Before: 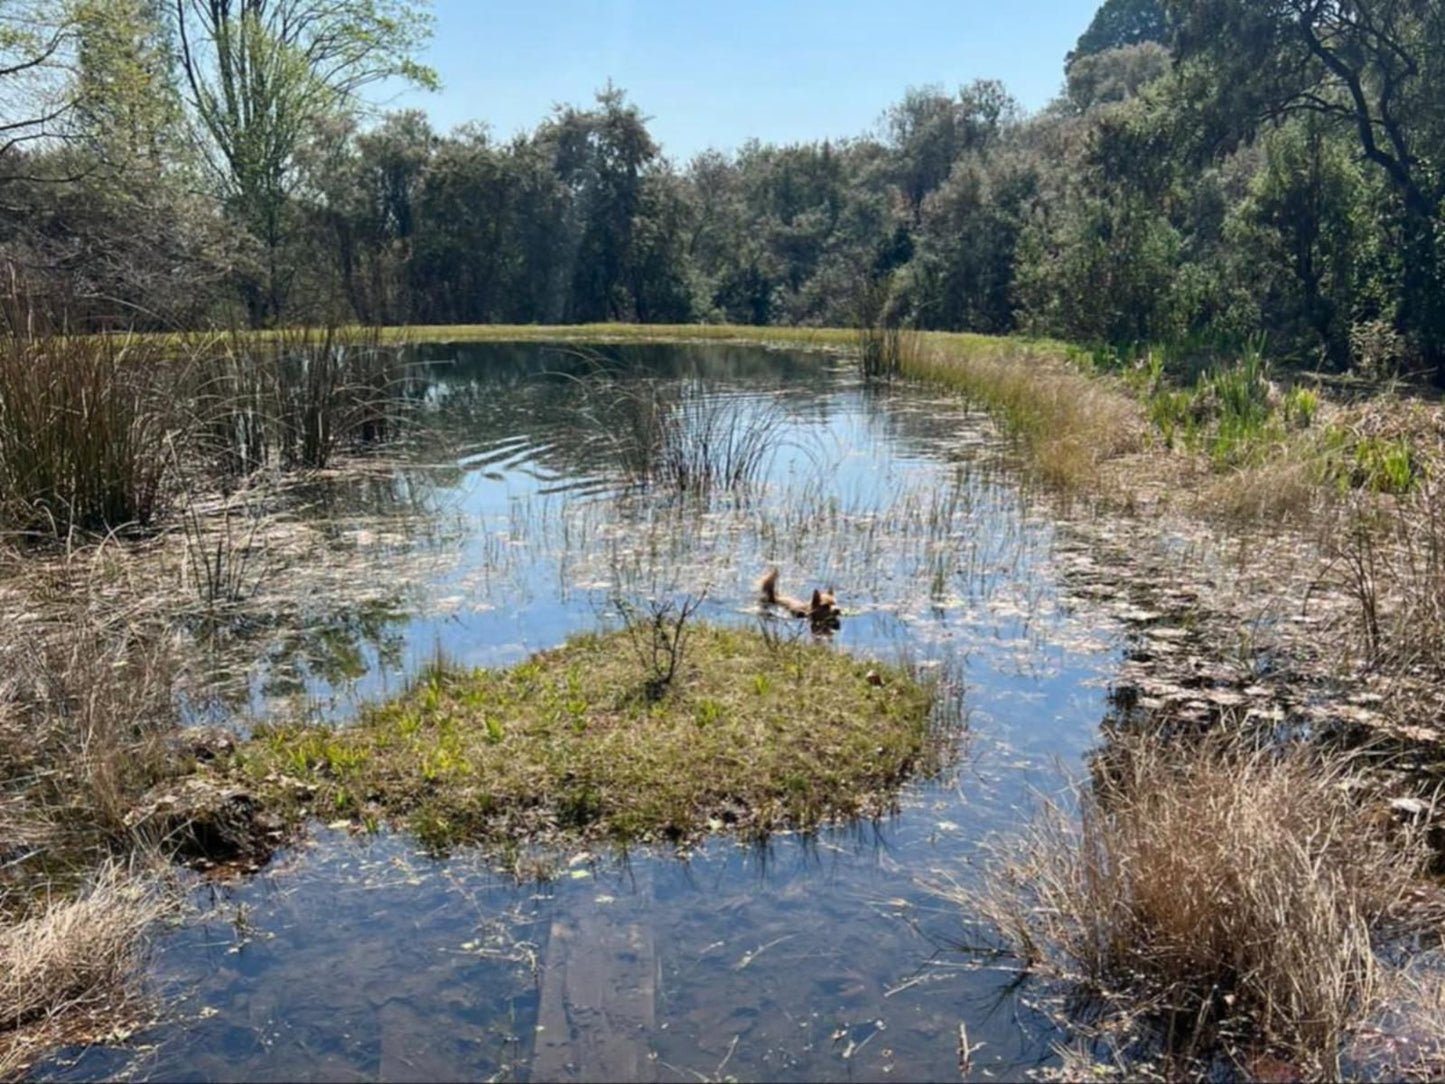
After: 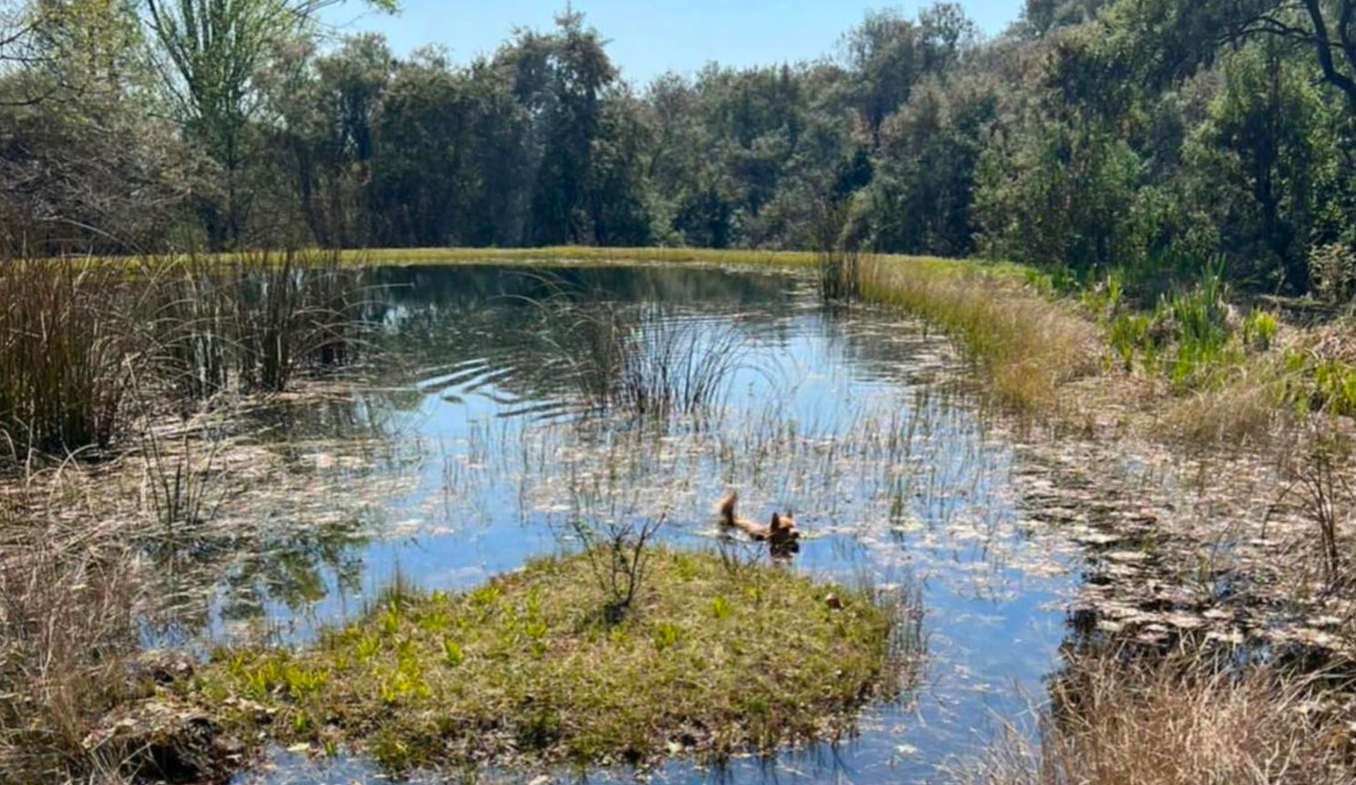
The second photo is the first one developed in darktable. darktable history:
crop: left 2.848%, top 7.164%, right 3.269%, bottom 20.35%
color balance rgb: linear chroma grading › global chroma 19.107%, perceptual saturation grading › global saturation 0.585%
